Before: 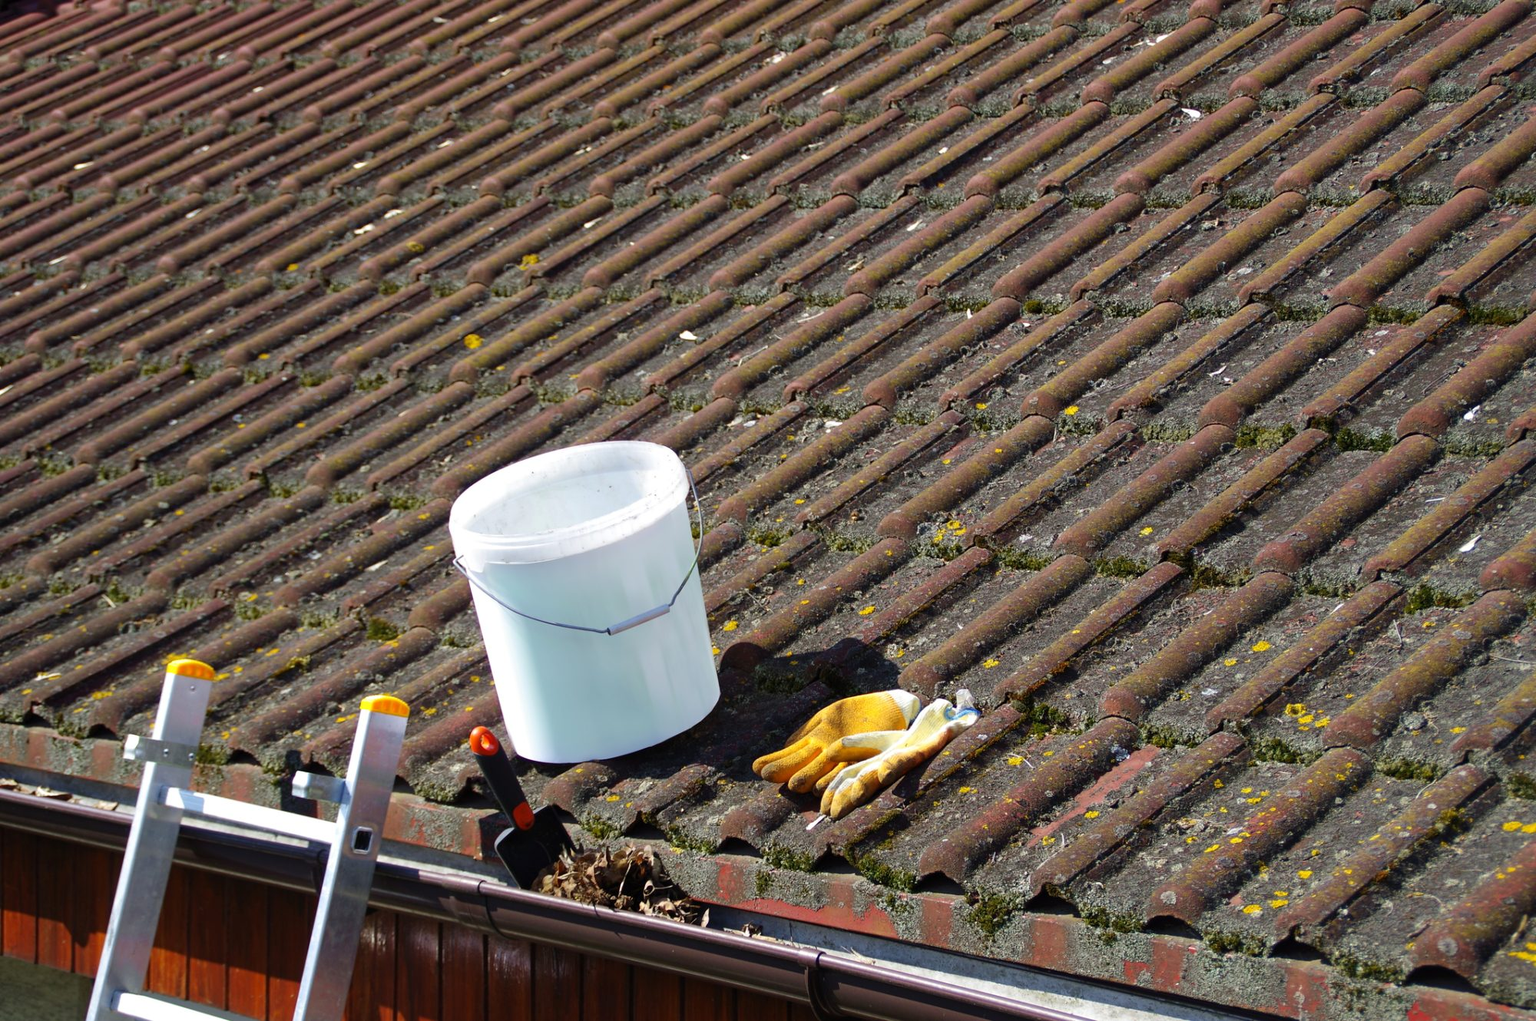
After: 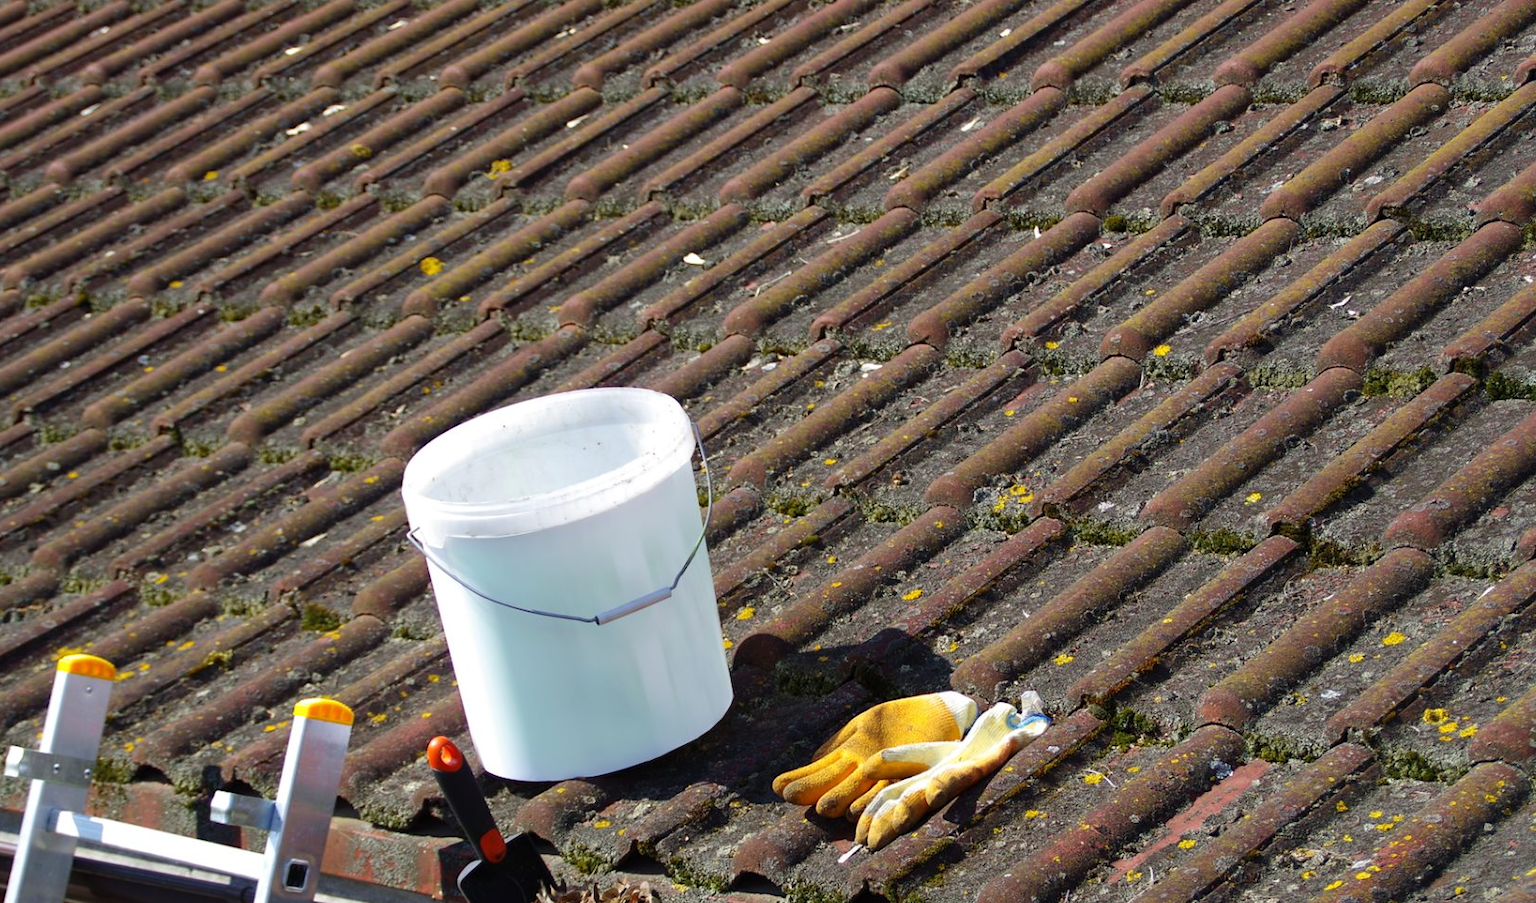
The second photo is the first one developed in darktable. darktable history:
crop: left 7.801%, top 12.109%, right 10.26%, bottom 15.41%
